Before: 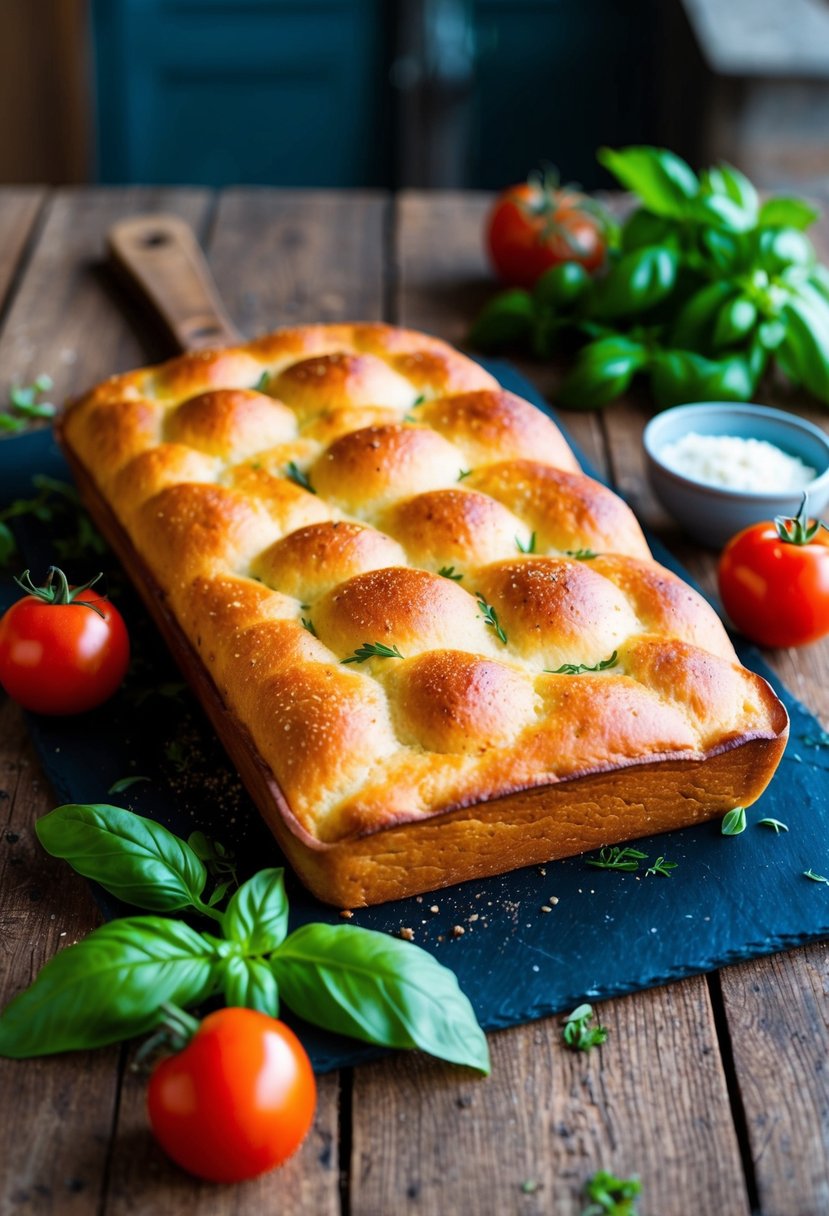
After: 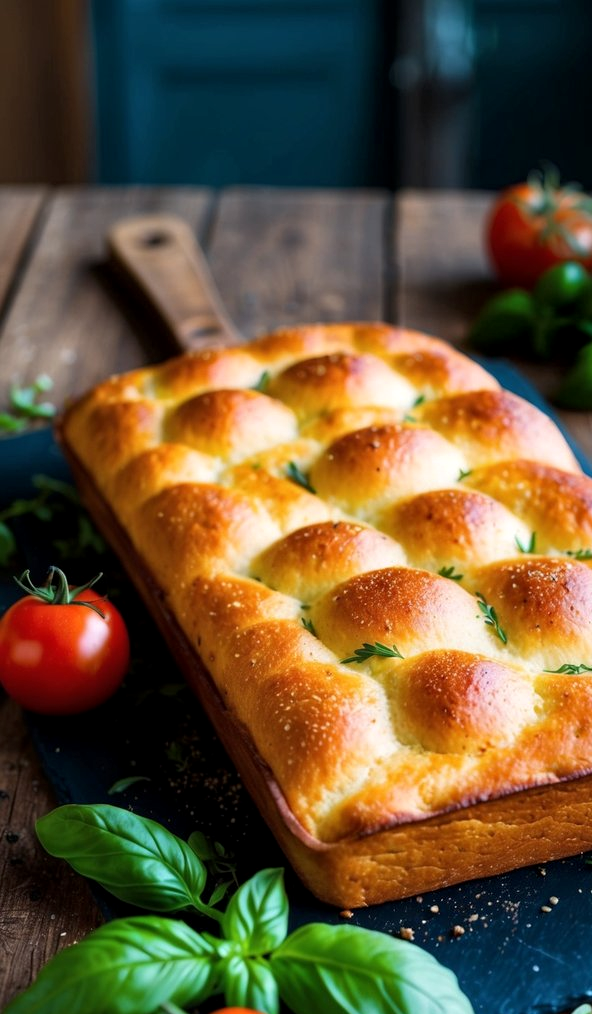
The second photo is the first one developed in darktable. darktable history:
local contrast: highlights 103%, shadows 100%, detail 119%, midtone range 0.2
crop: right 28.514%, bottom 16.561%
